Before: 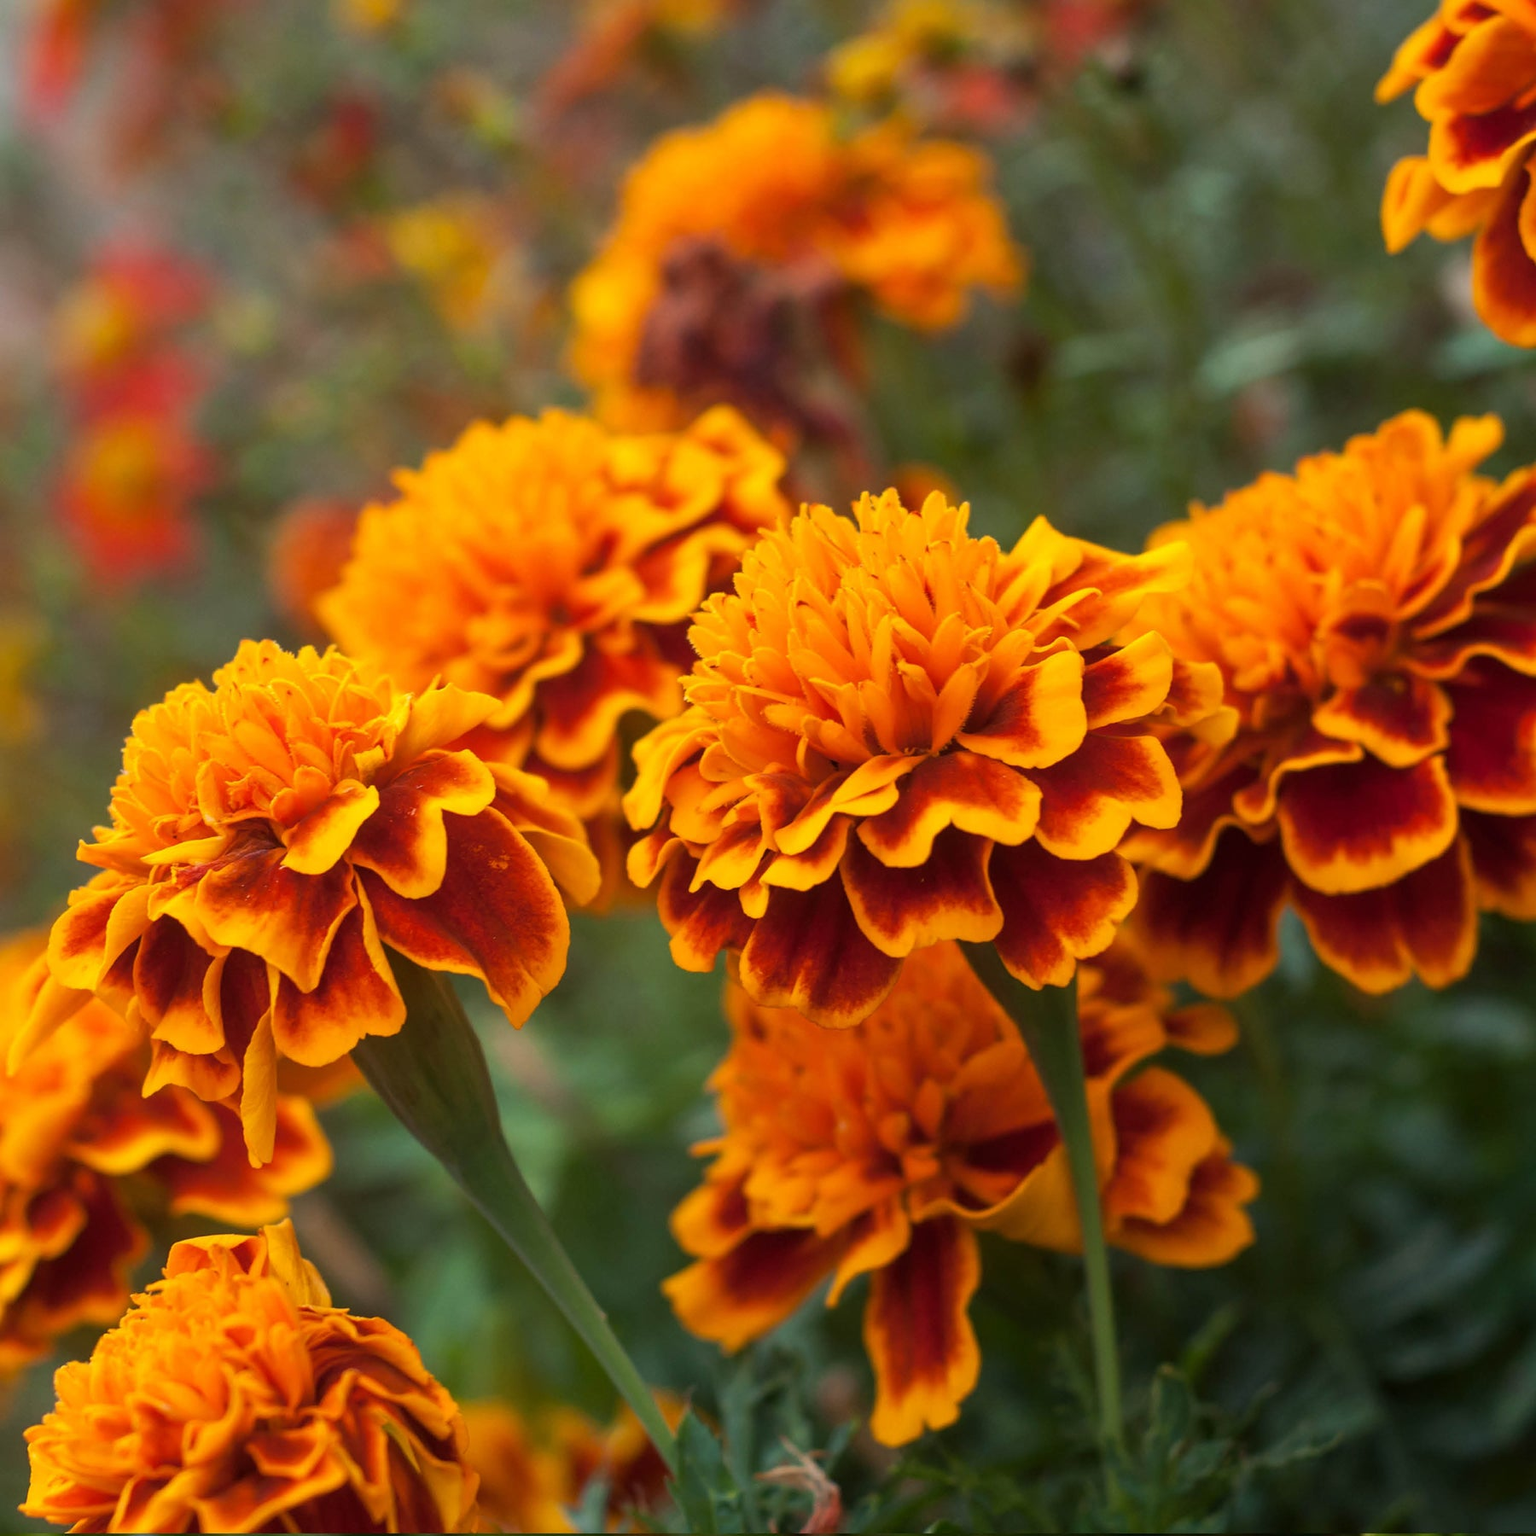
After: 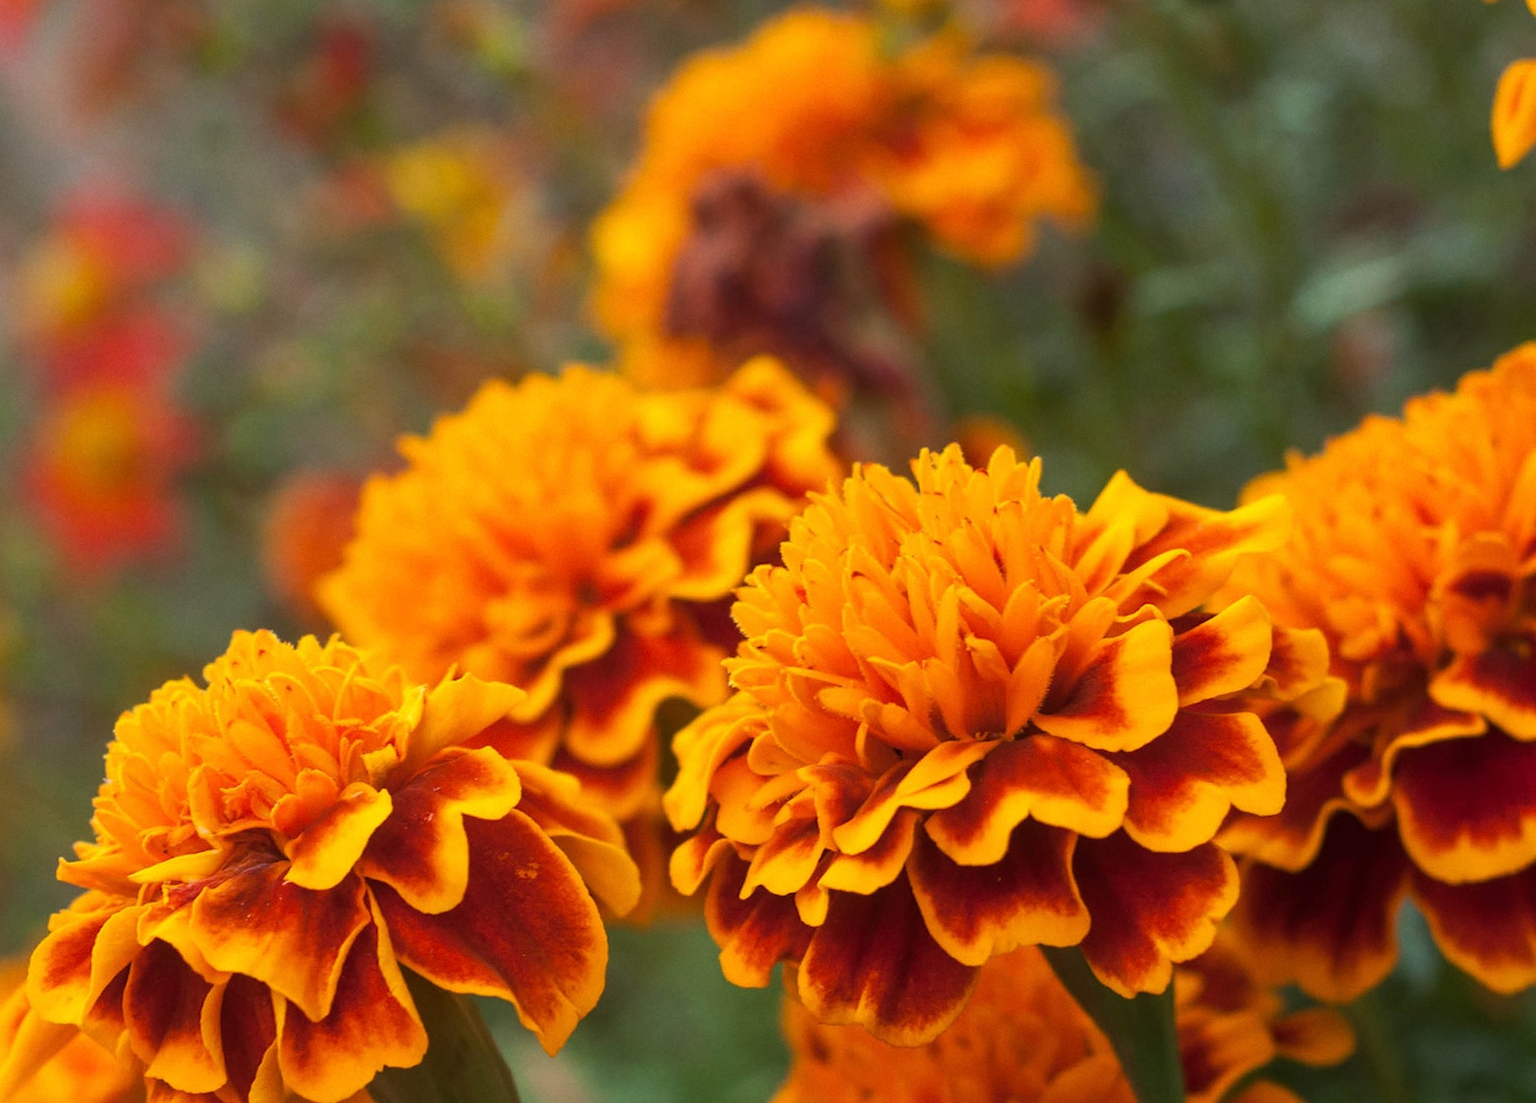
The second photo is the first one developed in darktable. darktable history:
crop: left 1.509%, top 3.452%, right 7.696%, bottom 28.452%
rotate and perspective: rotation -1.42°, crop left 0.016, crop right 0.984, crop top 0.035, crop bottom 0.965
grain: coarseness 14.57 ISO, strength 8.8%
